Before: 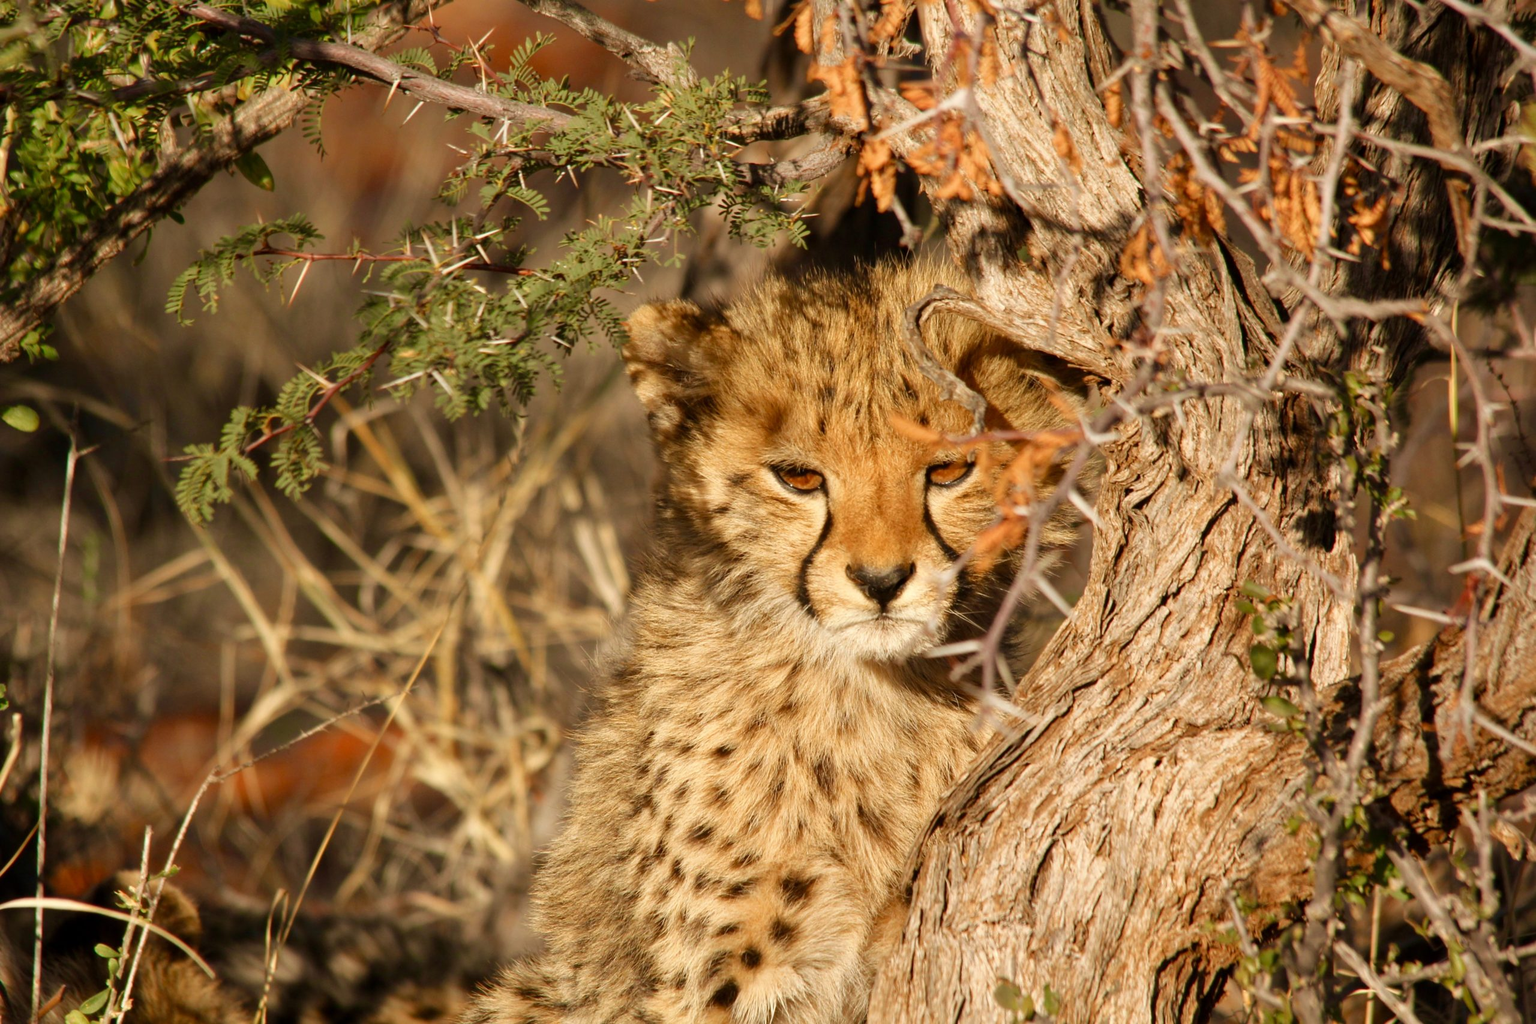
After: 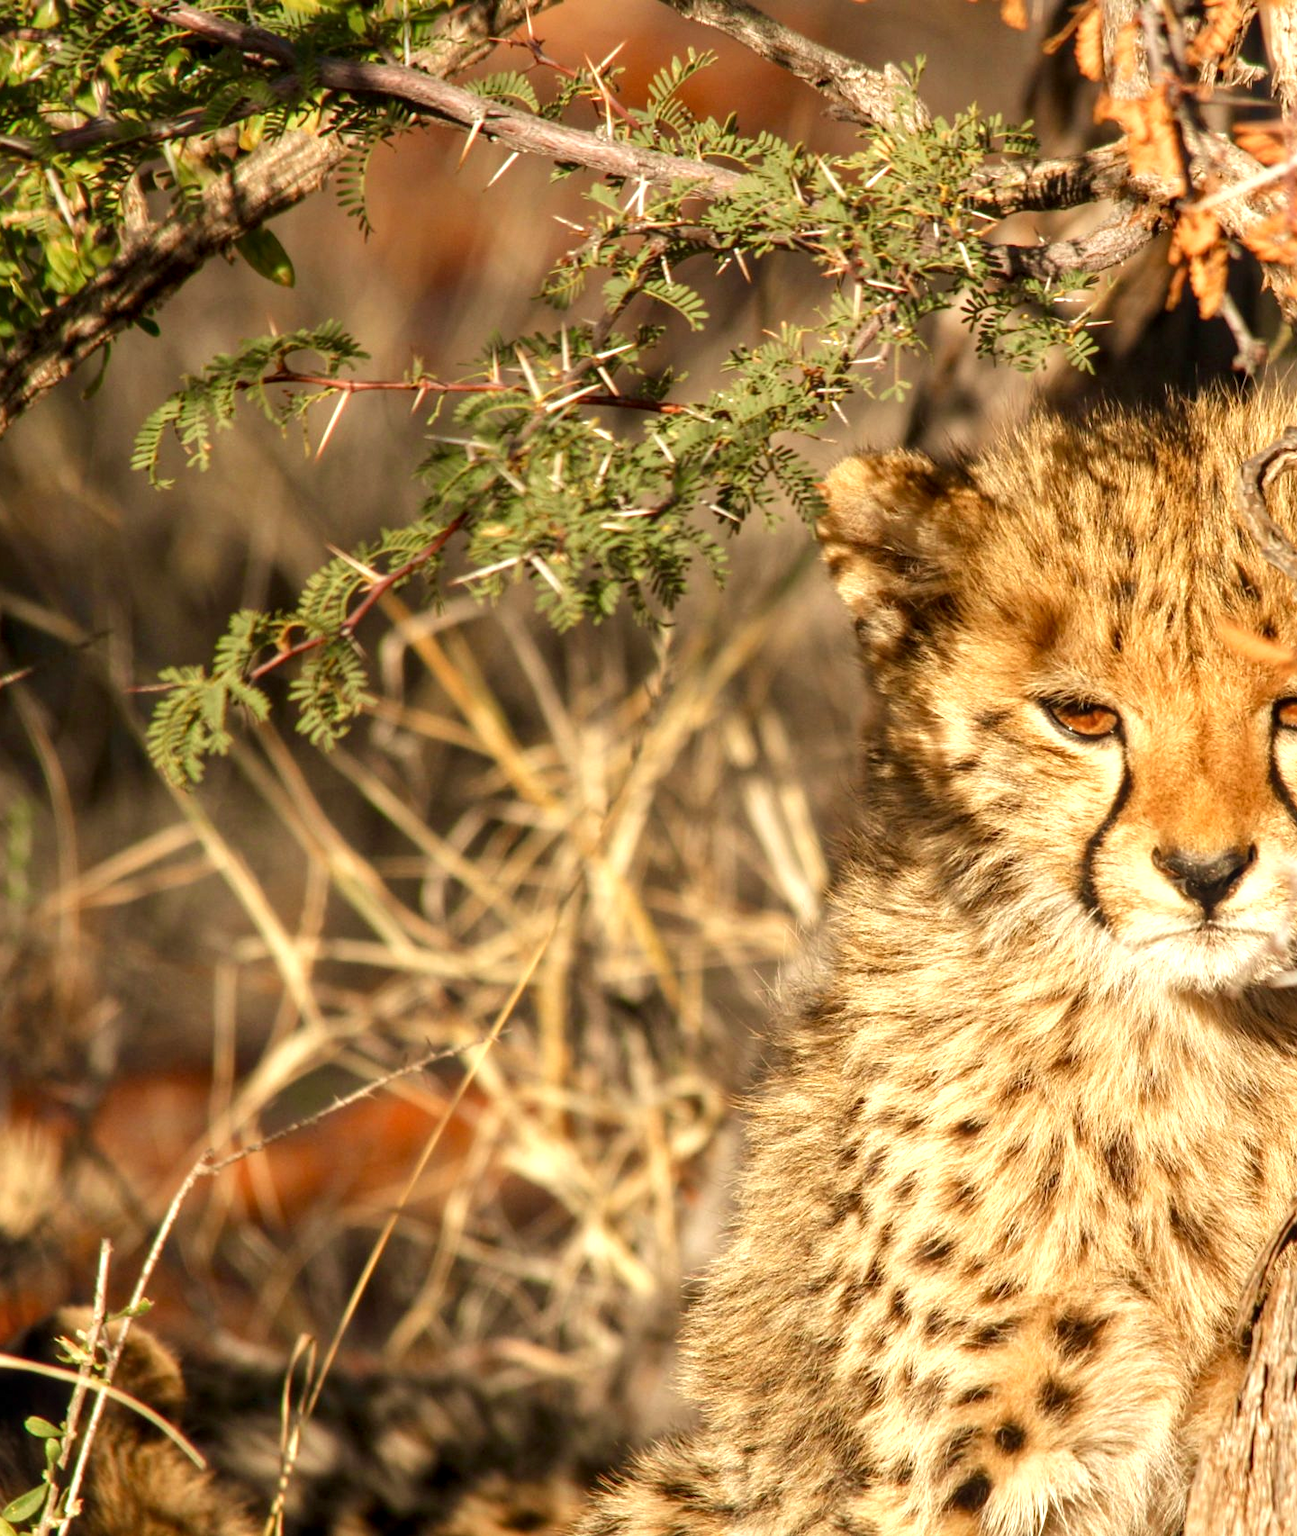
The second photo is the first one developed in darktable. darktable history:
crop: left 5.114%, right 38.589%
exposure: exposure 0.6 EV, compensate highlight preservation false
local contrast: on, module defaults
